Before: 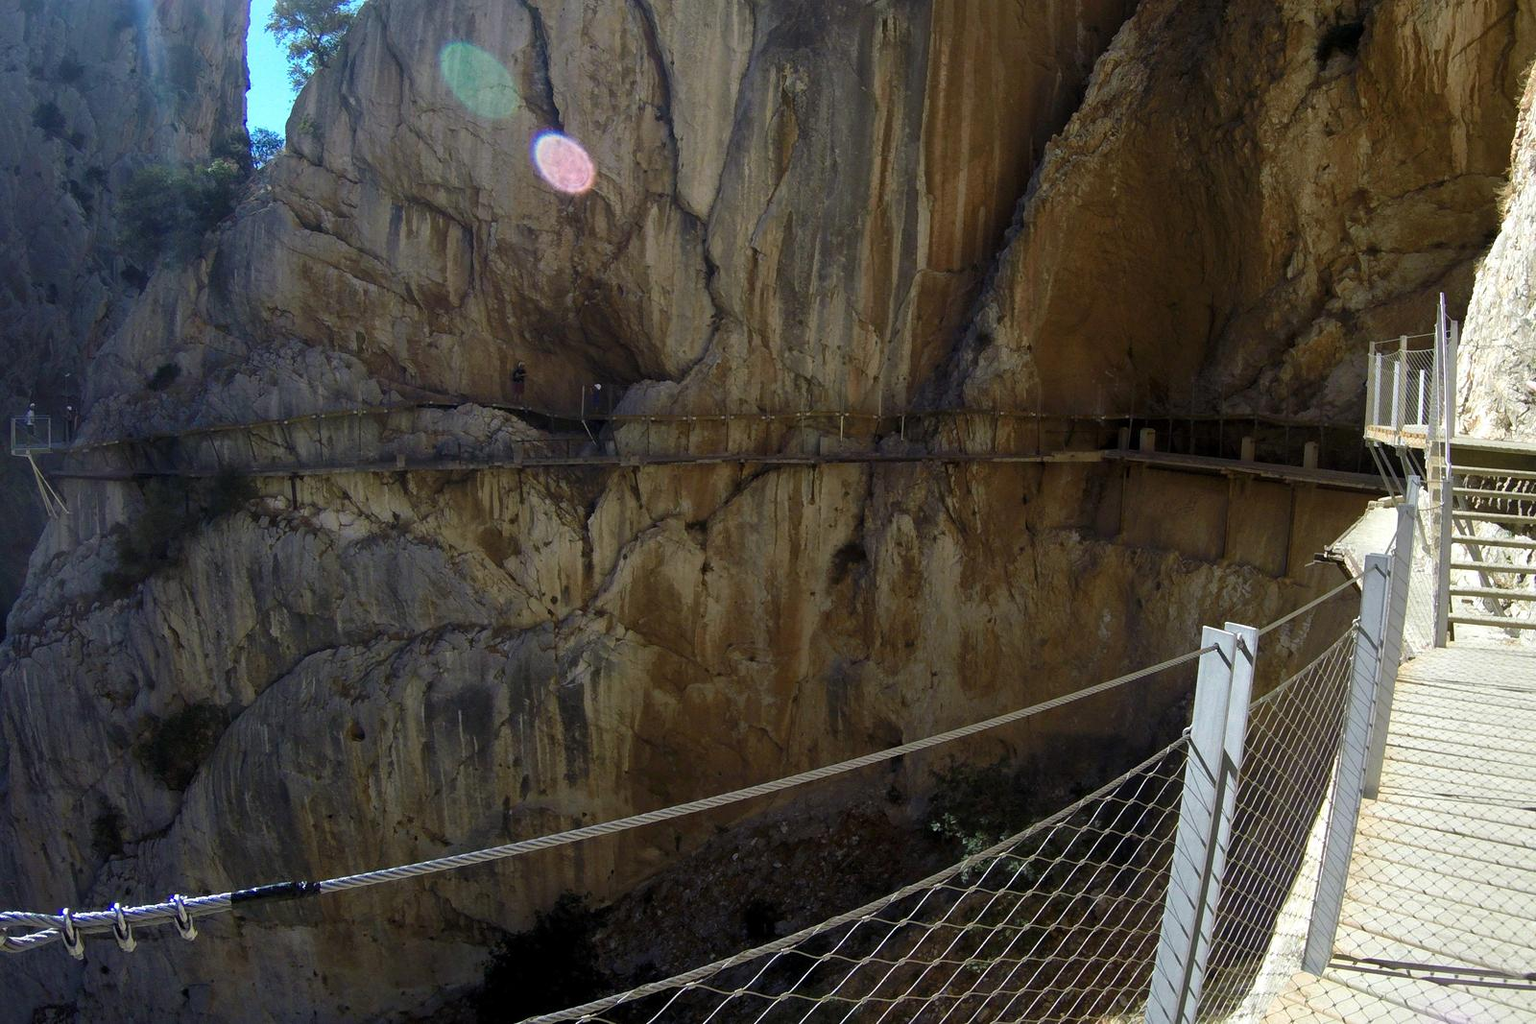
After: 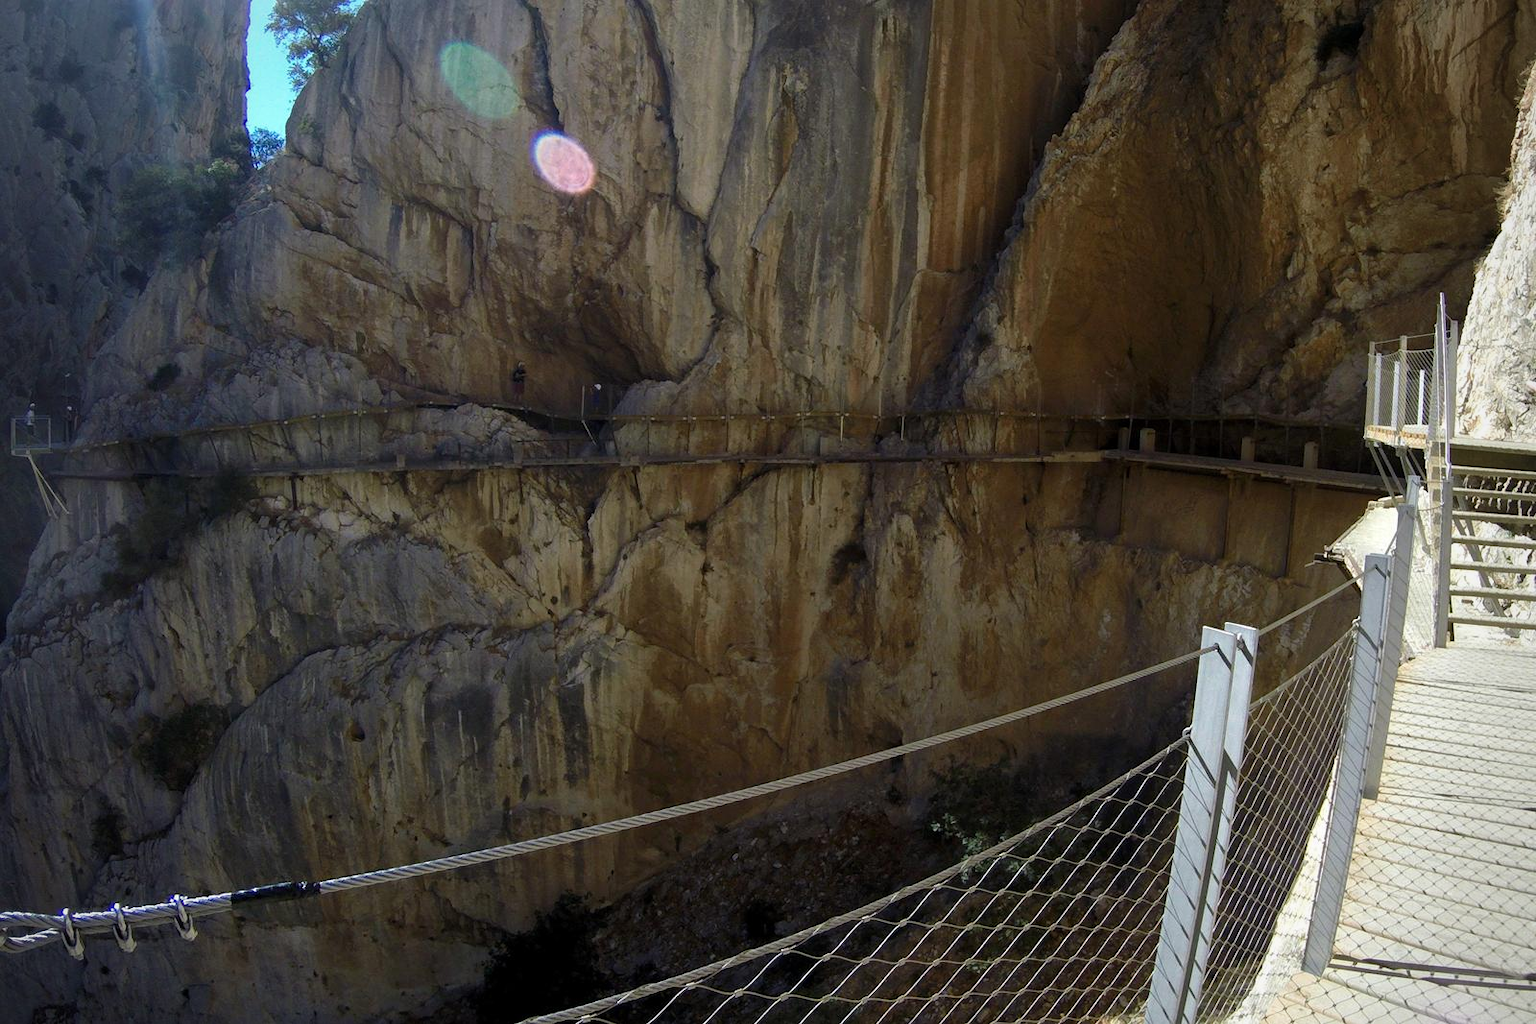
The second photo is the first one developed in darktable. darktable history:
vignetting: brightness -0.414, saturation -0.302
